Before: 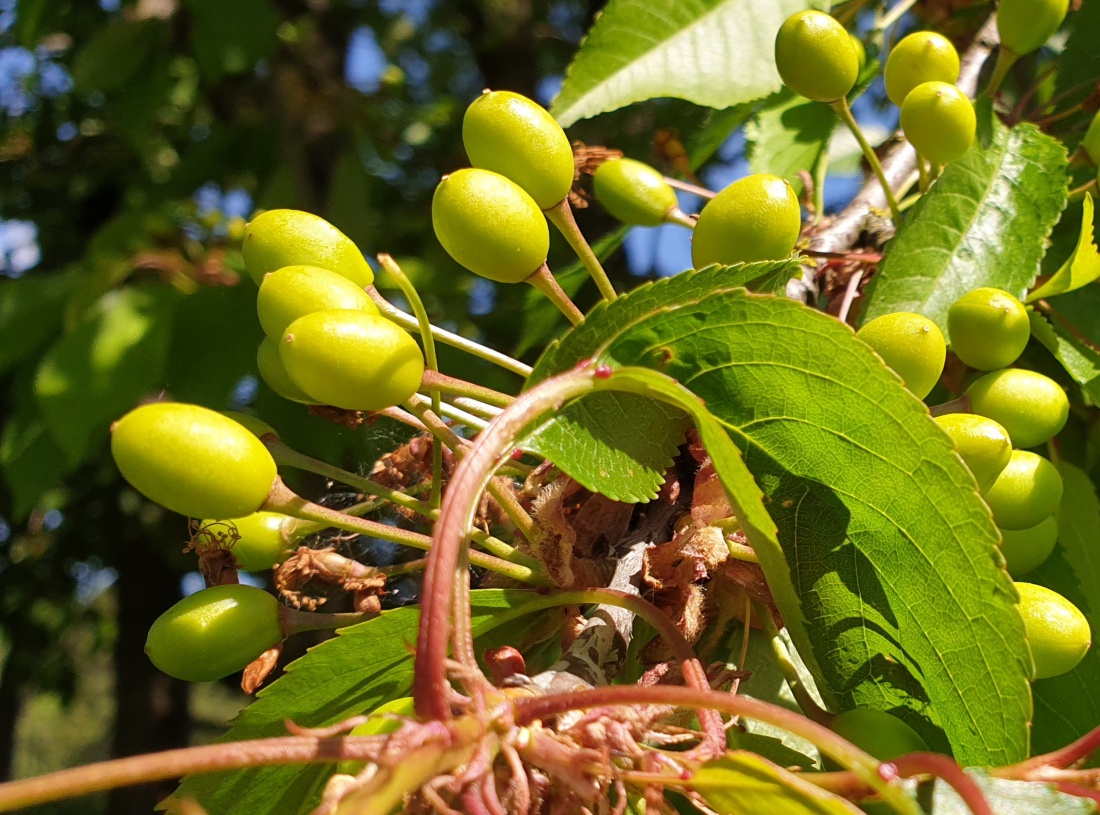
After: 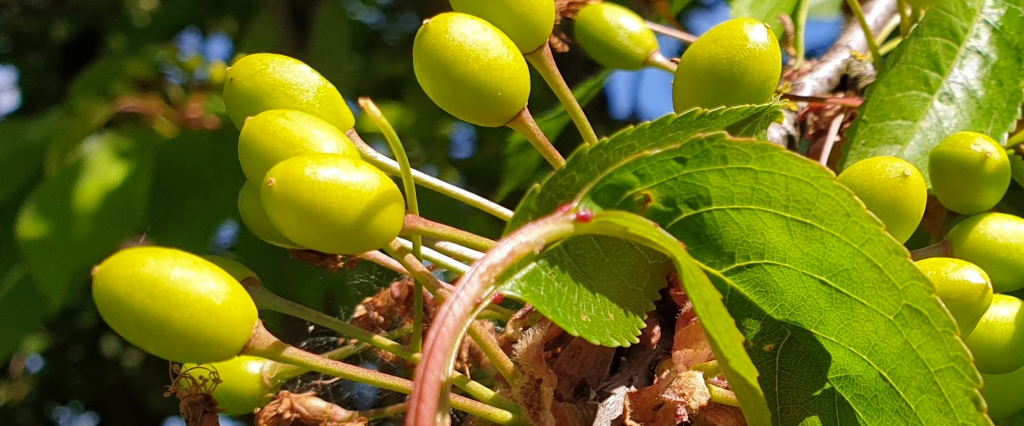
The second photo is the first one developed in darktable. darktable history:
crop: left 1.744%, top 19.225%, right 5.069%, bottom 28.357%
haze removal: compatibility mode true, adaptive false
shadows and highlights: shadows 25, highlights -25
